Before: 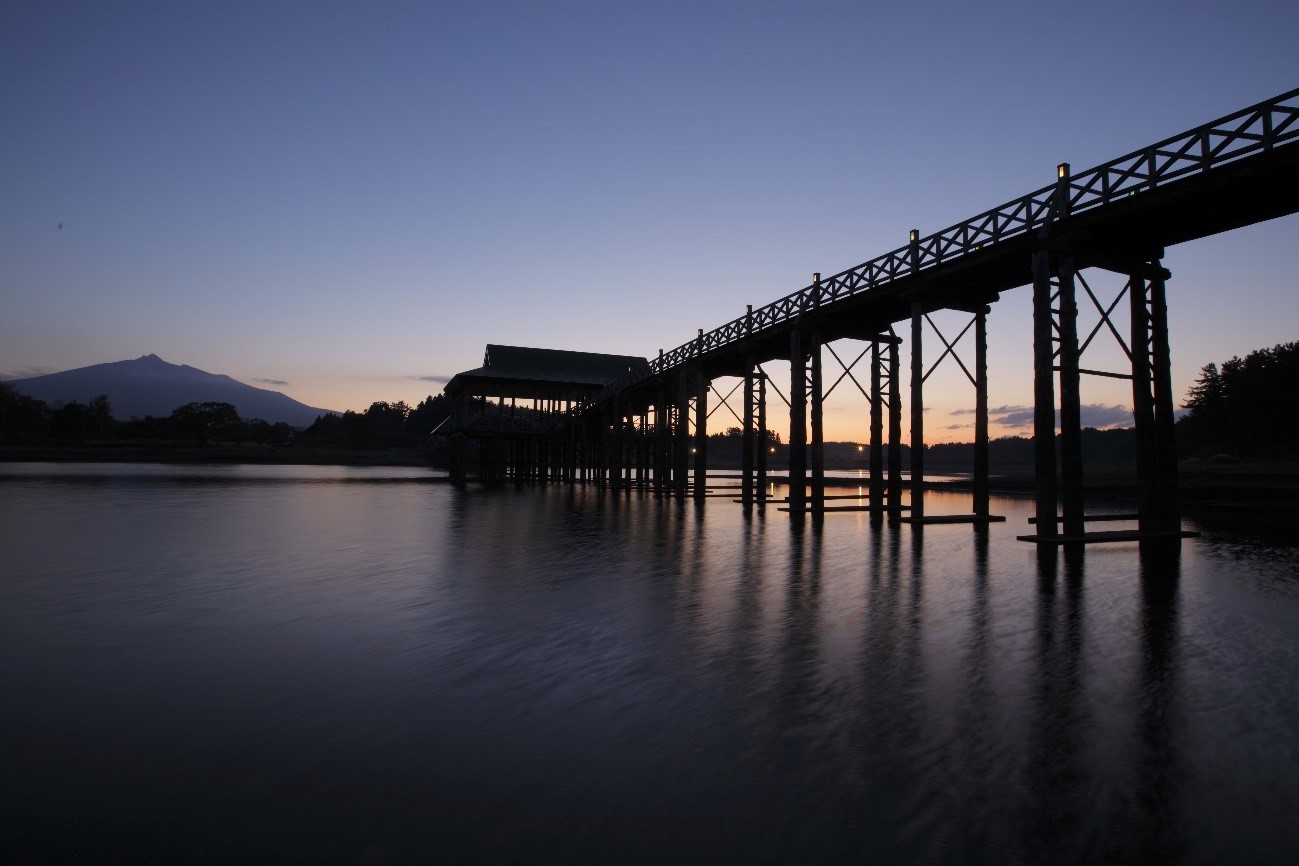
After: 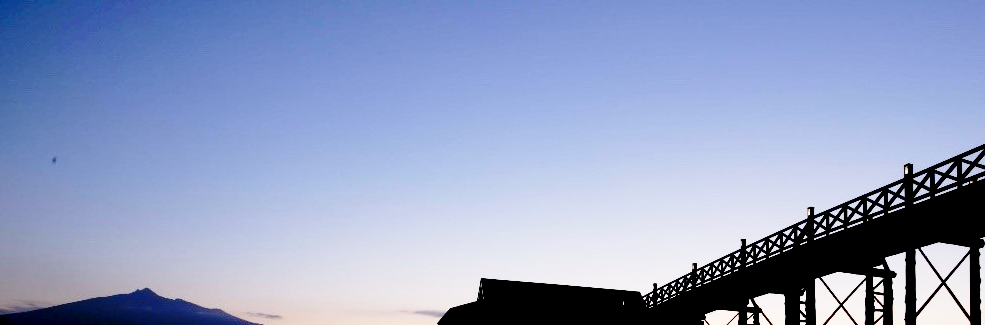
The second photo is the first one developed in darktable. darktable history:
crop: left 0.533%, top 7.645%, right 23.595%, bottom 54.768%
exposure: black level correction 0.025, exposure 0.186 EV, compensate highlight preservation false
base curve: curves: ch0 [(0, 0) (0.04, 0.03) (0.133, 0.232) (0.448, 0.748) (0.843, 0.968) (1, 1)], preserve colors none
